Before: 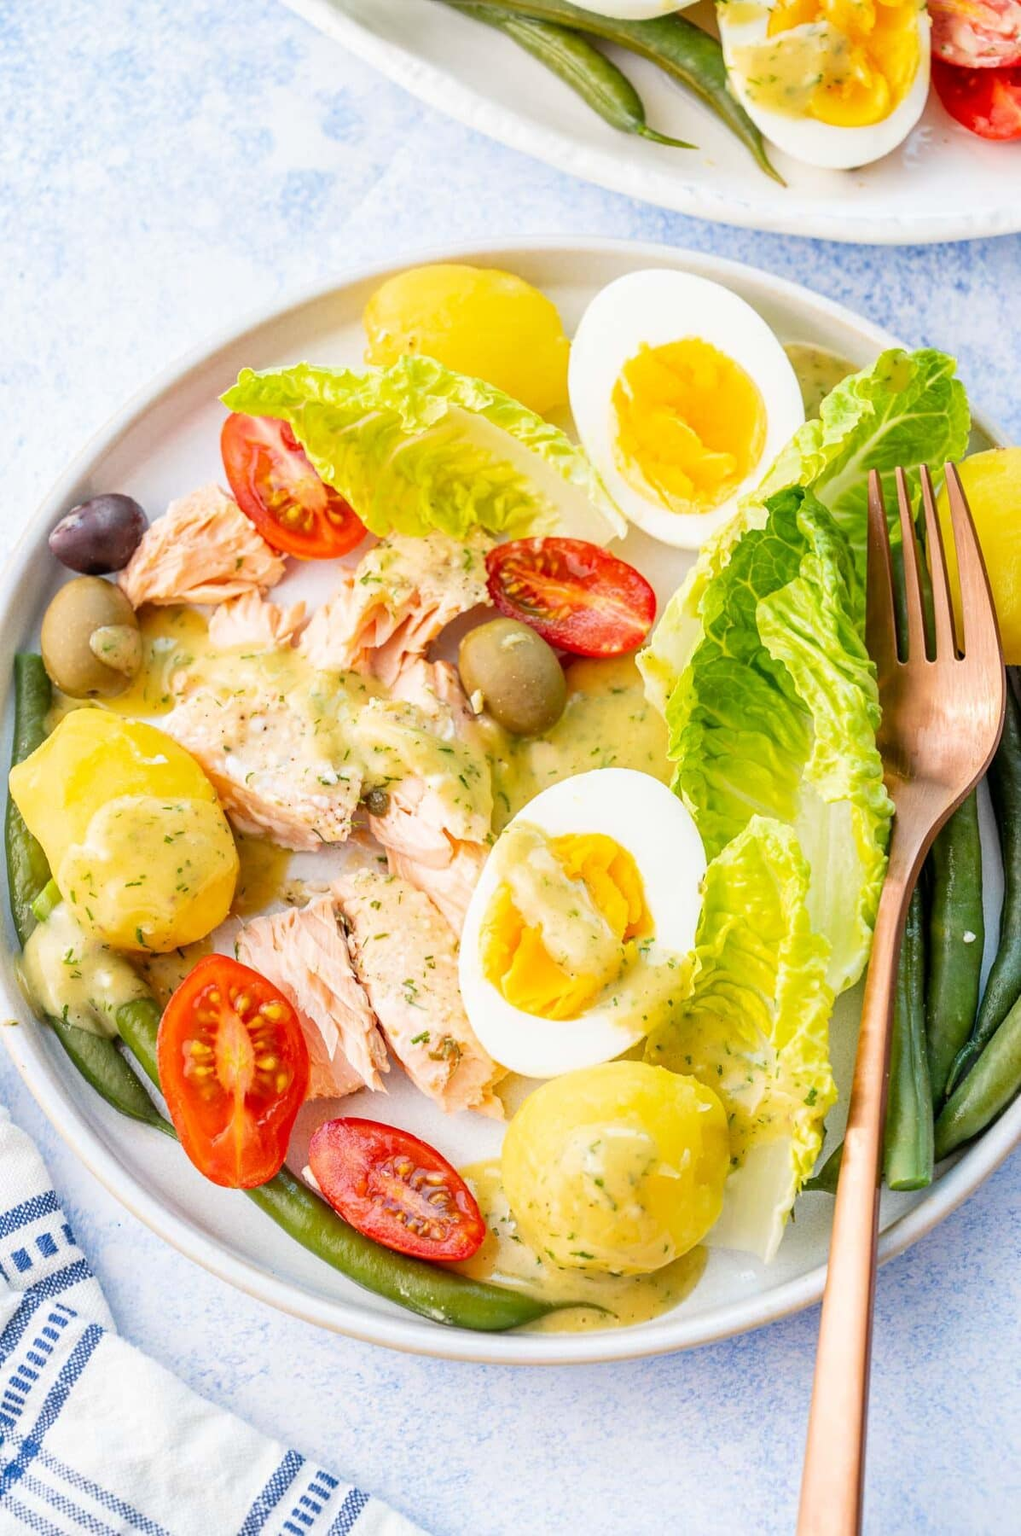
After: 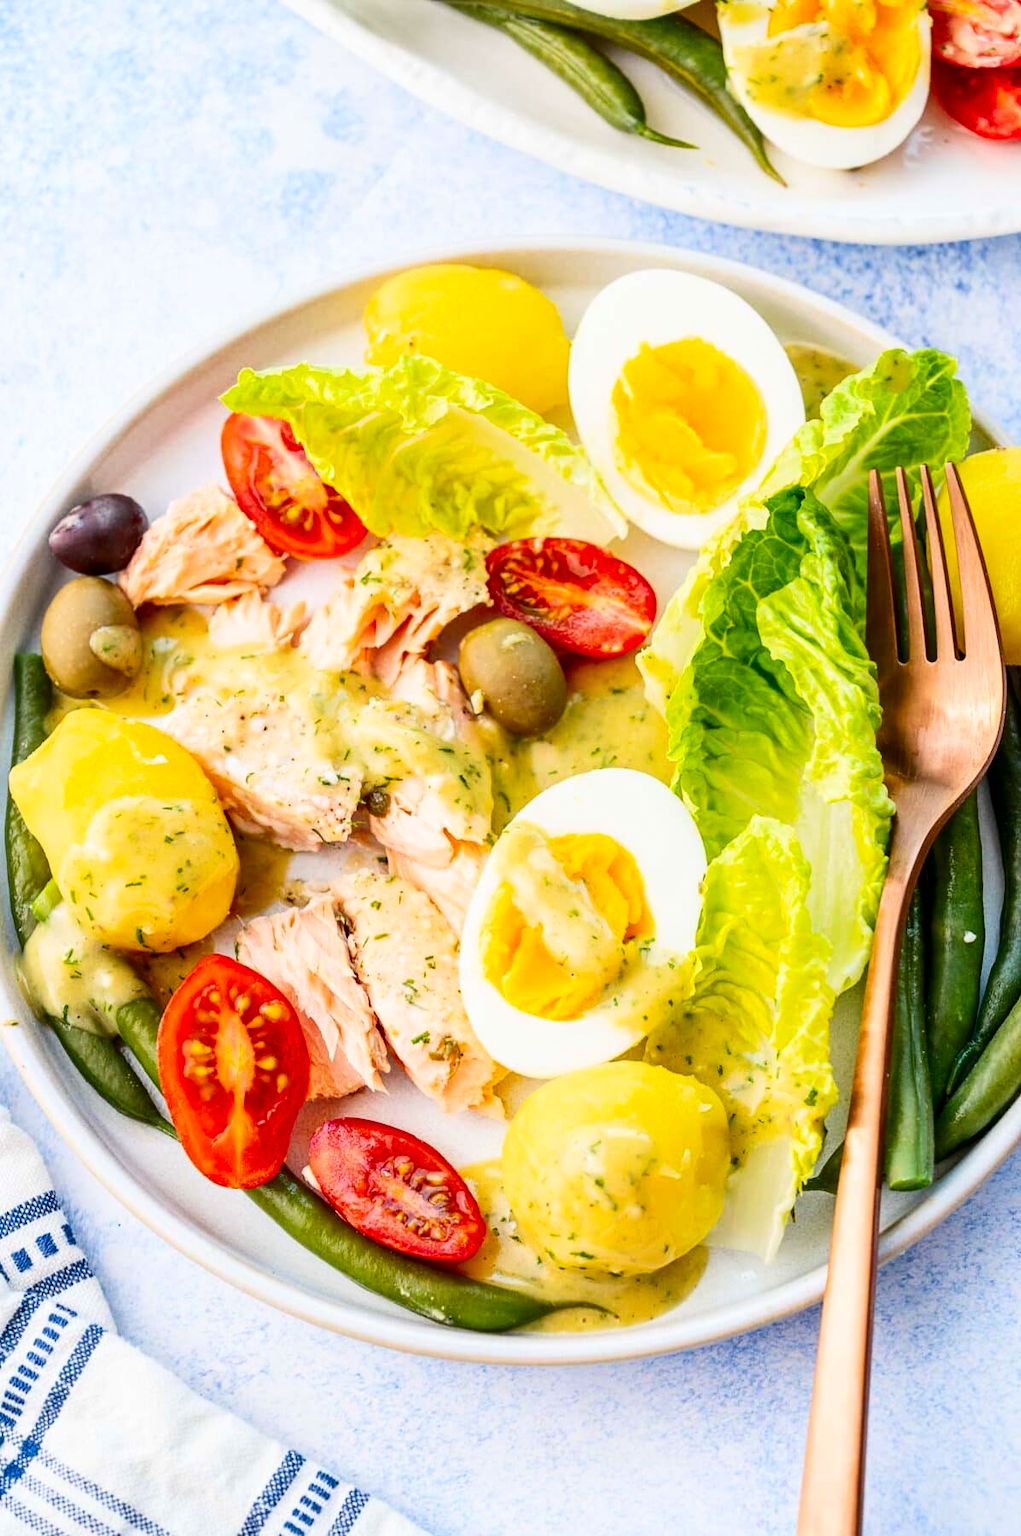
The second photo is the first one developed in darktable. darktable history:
contrast brightness saturation: contrast 0.206, brightness -0.109, saturation 0.21
